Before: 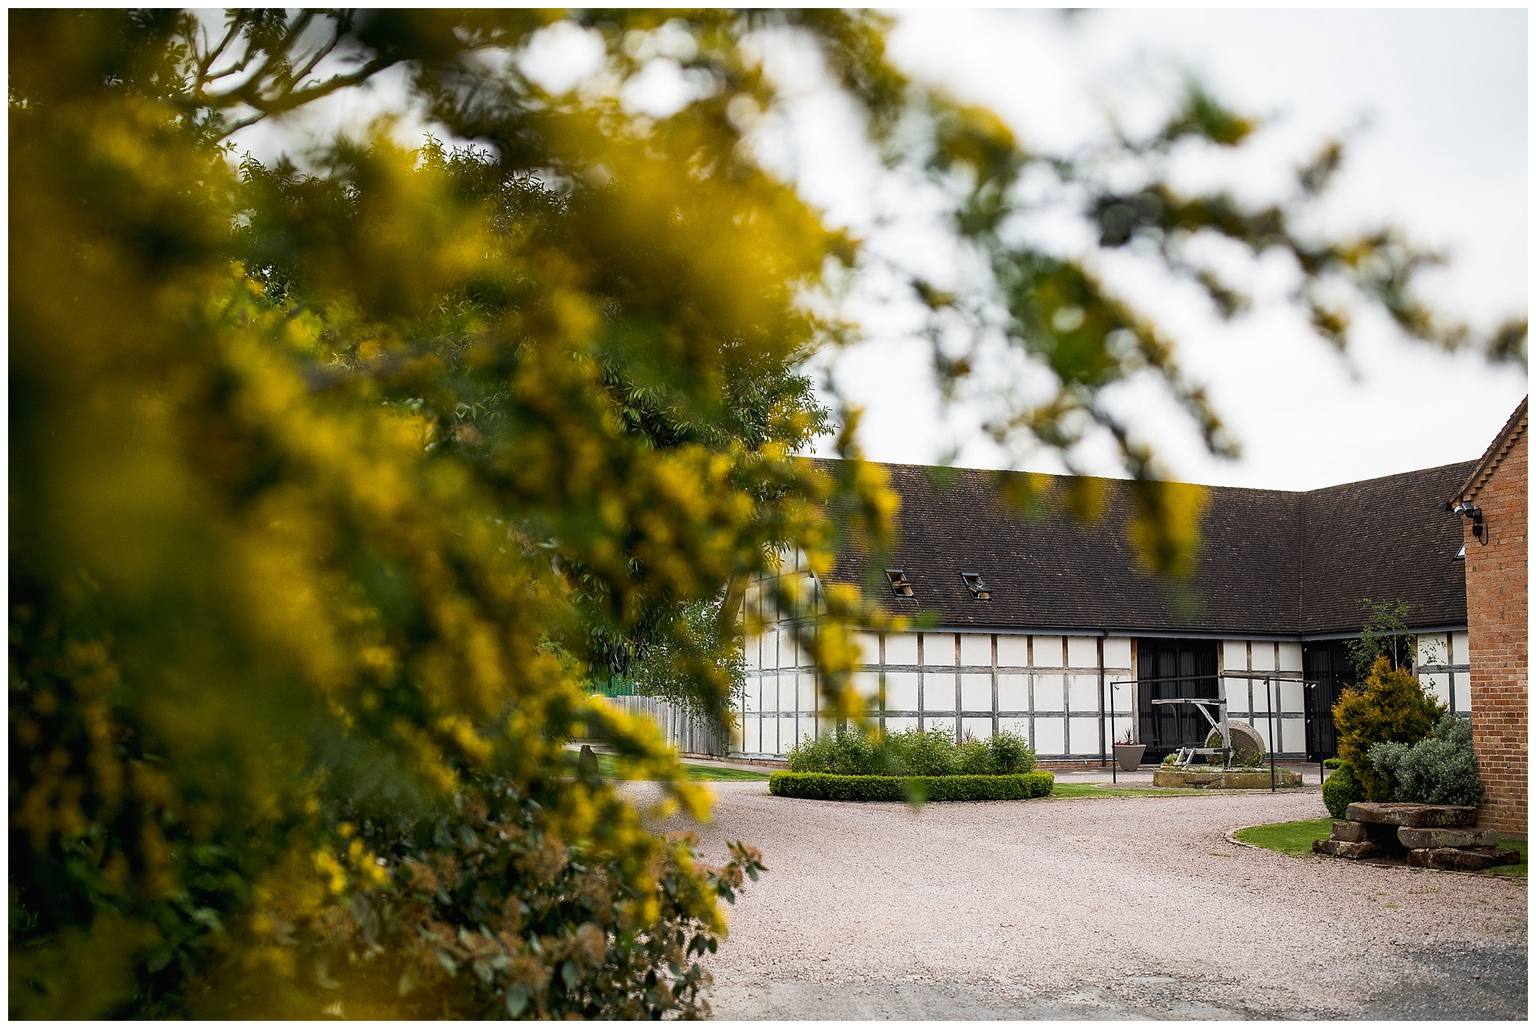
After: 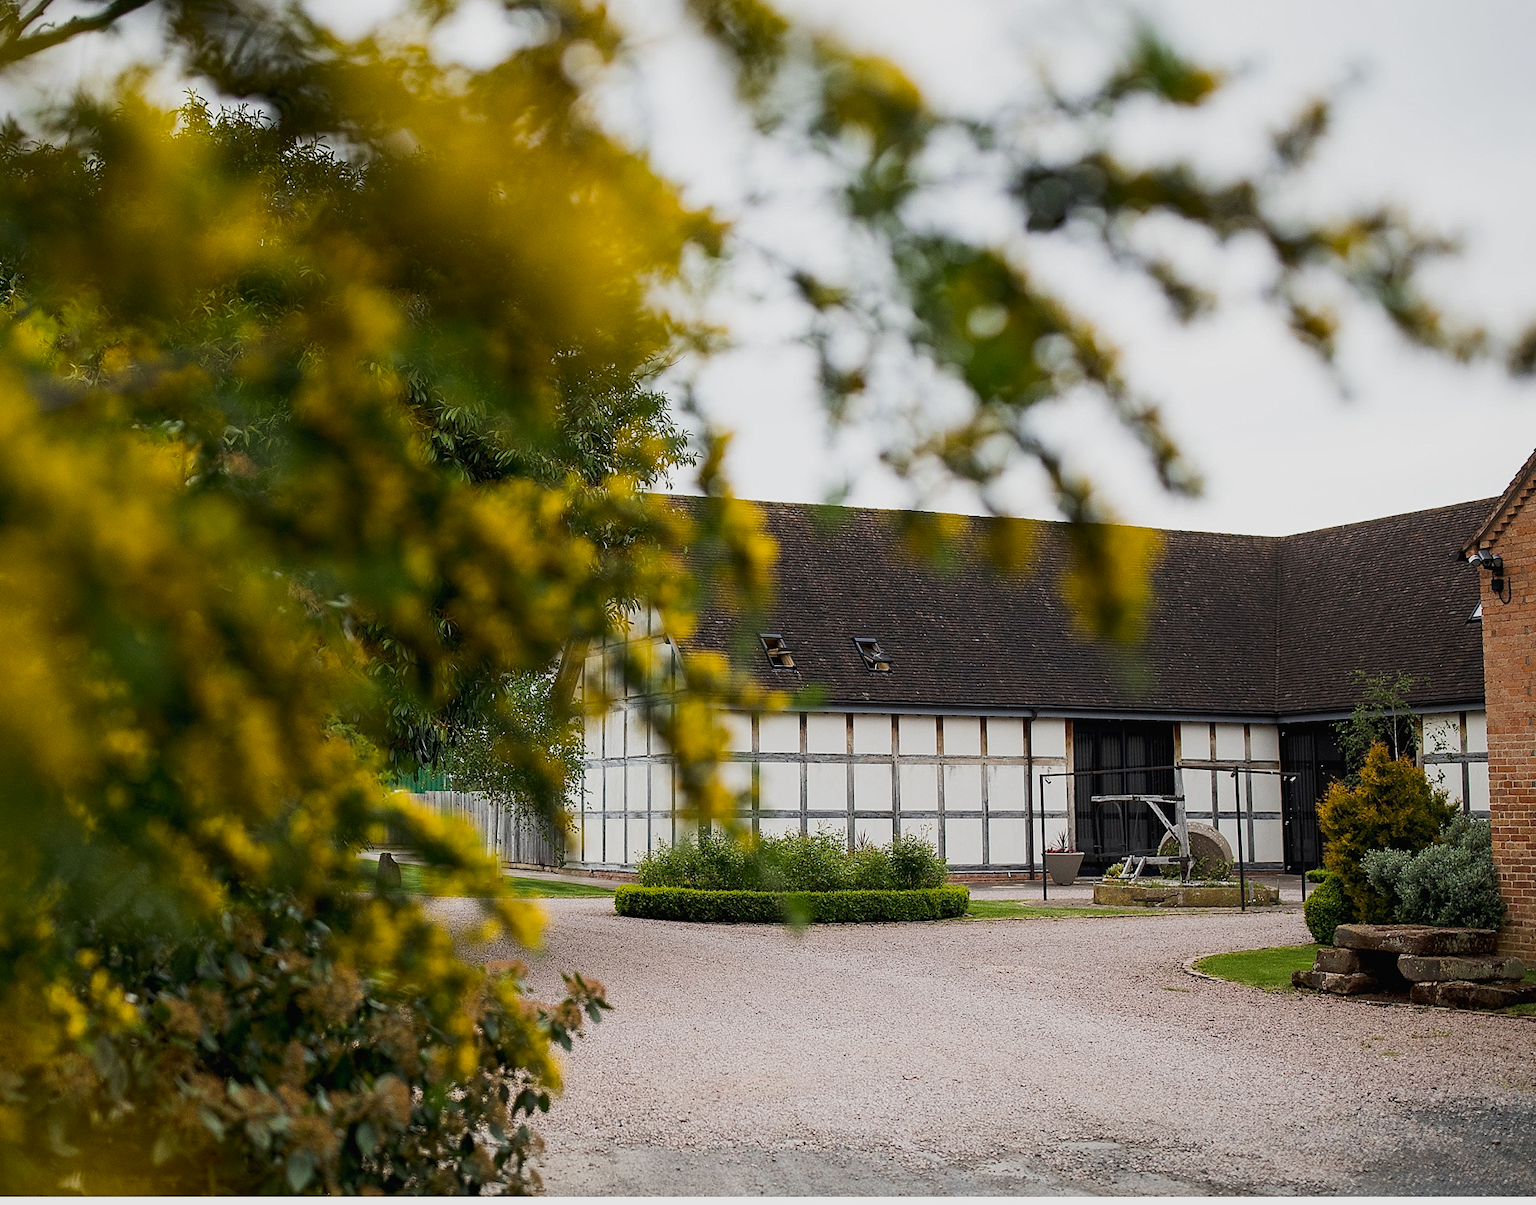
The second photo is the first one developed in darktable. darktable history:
shadows and highlights: radius 120.09, shadows 21.91, white point adjustment -9.69, highlights -13.86, highlights color adjustment 78.04%, soften with gaussian
crop and rotate: left 17.987%, top 5.984%, right 1.773%
